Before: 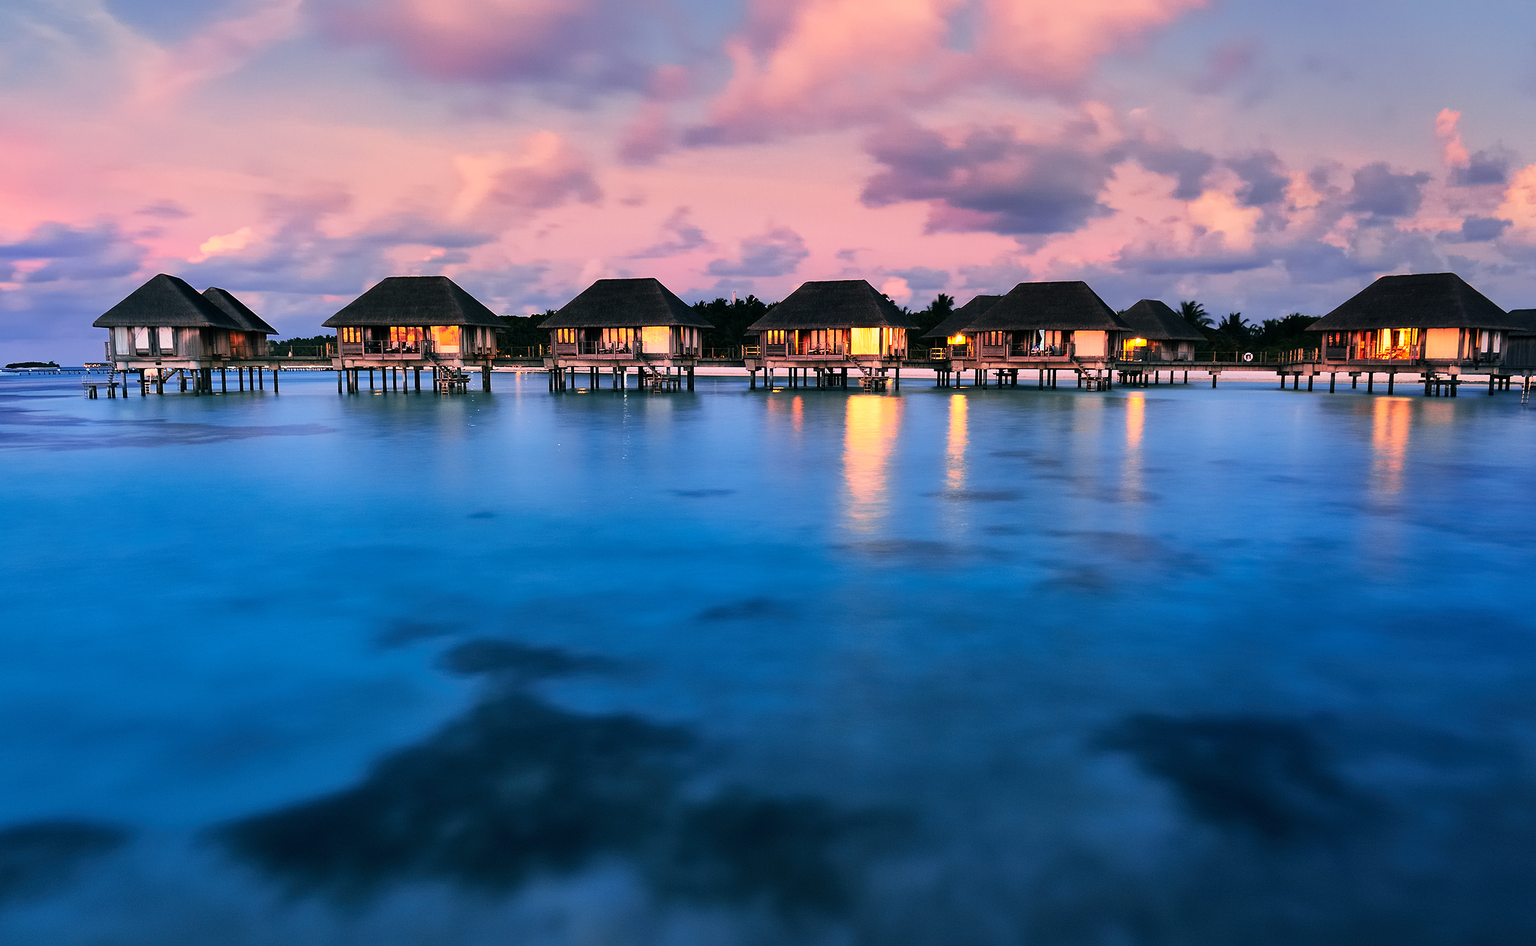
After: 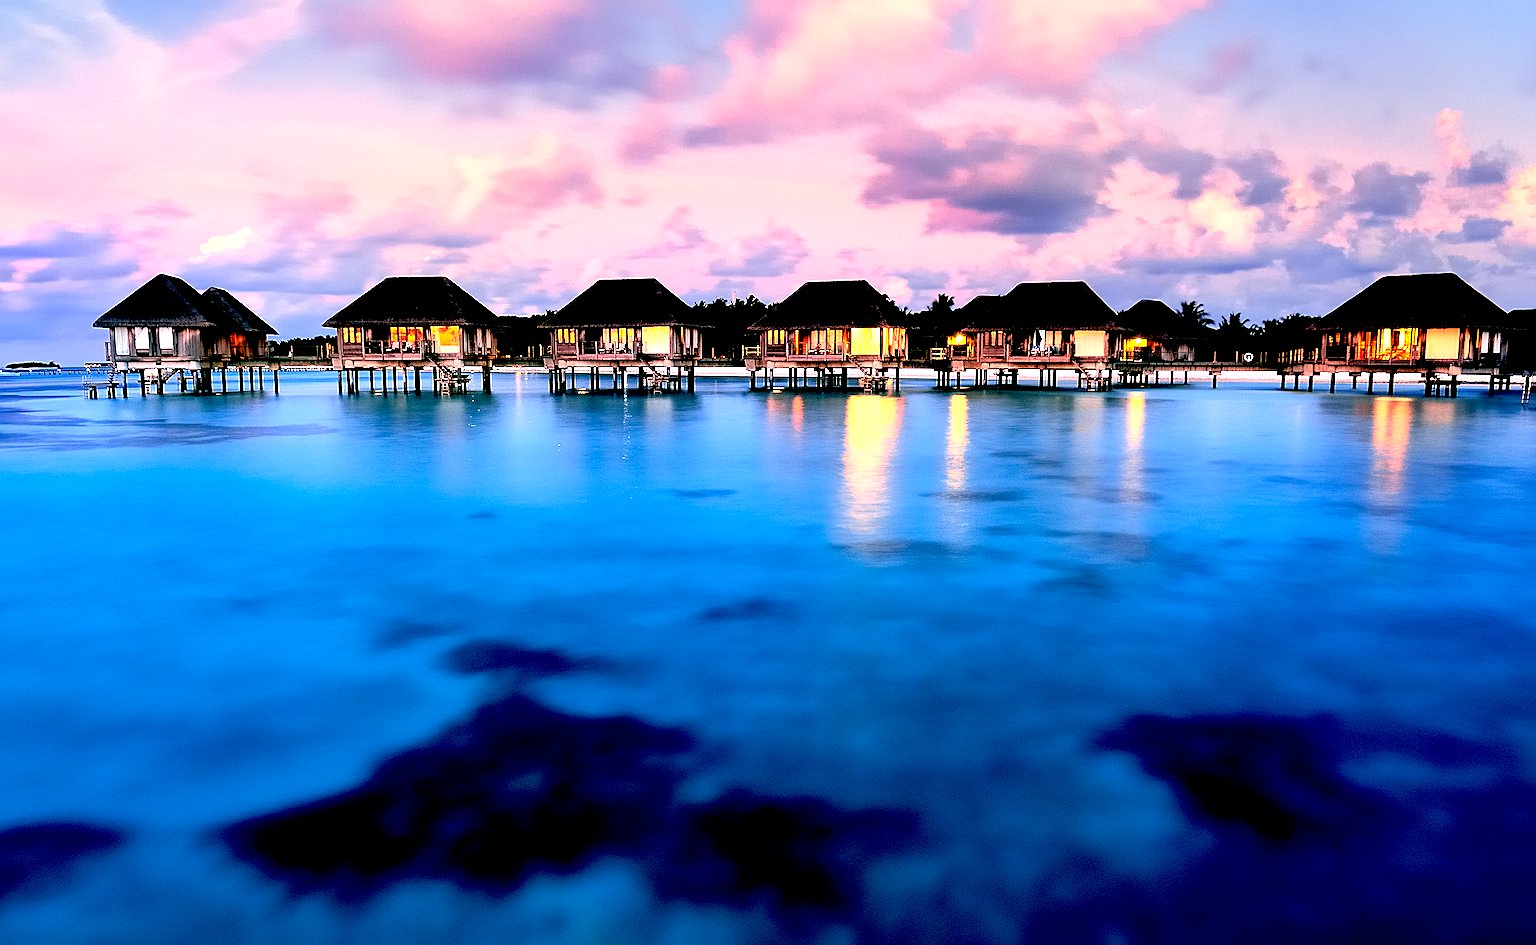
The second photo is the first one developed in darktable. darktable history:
exposure: black level correction 0.035, exposure 0.9 EV, compensate highlight preservation false
sharpen: on, module defaults
